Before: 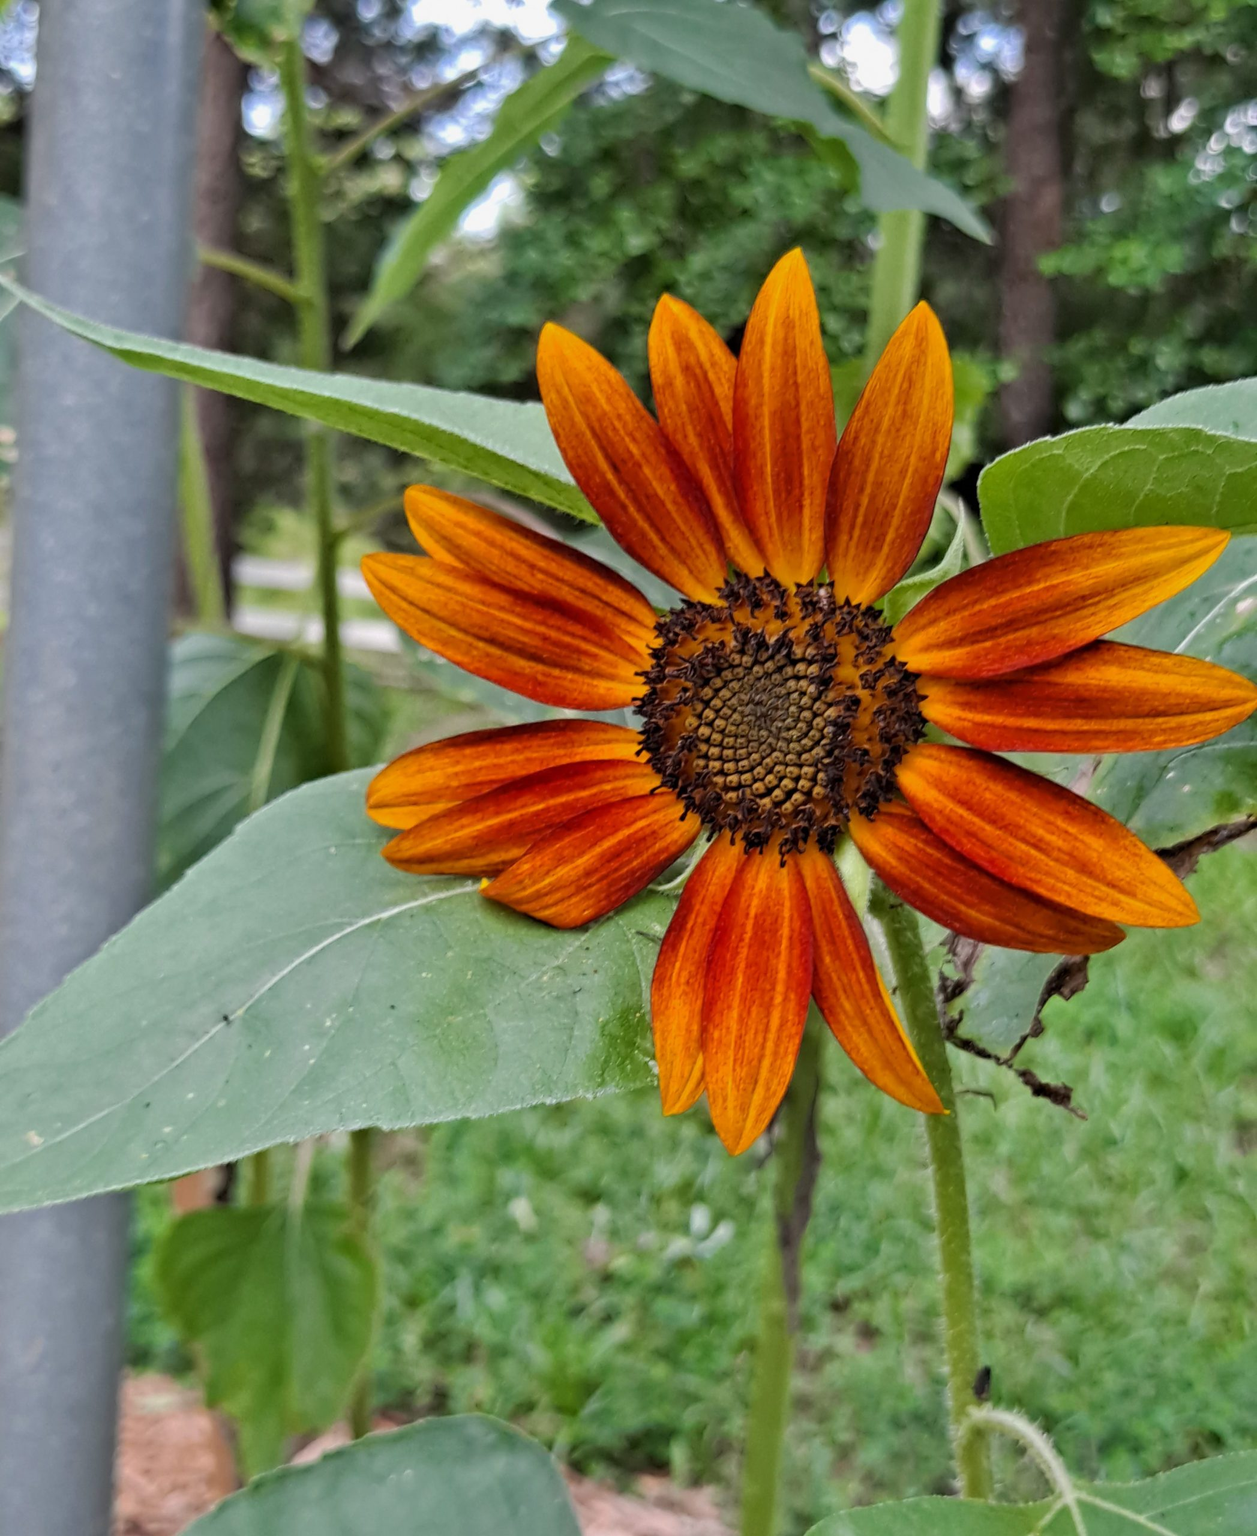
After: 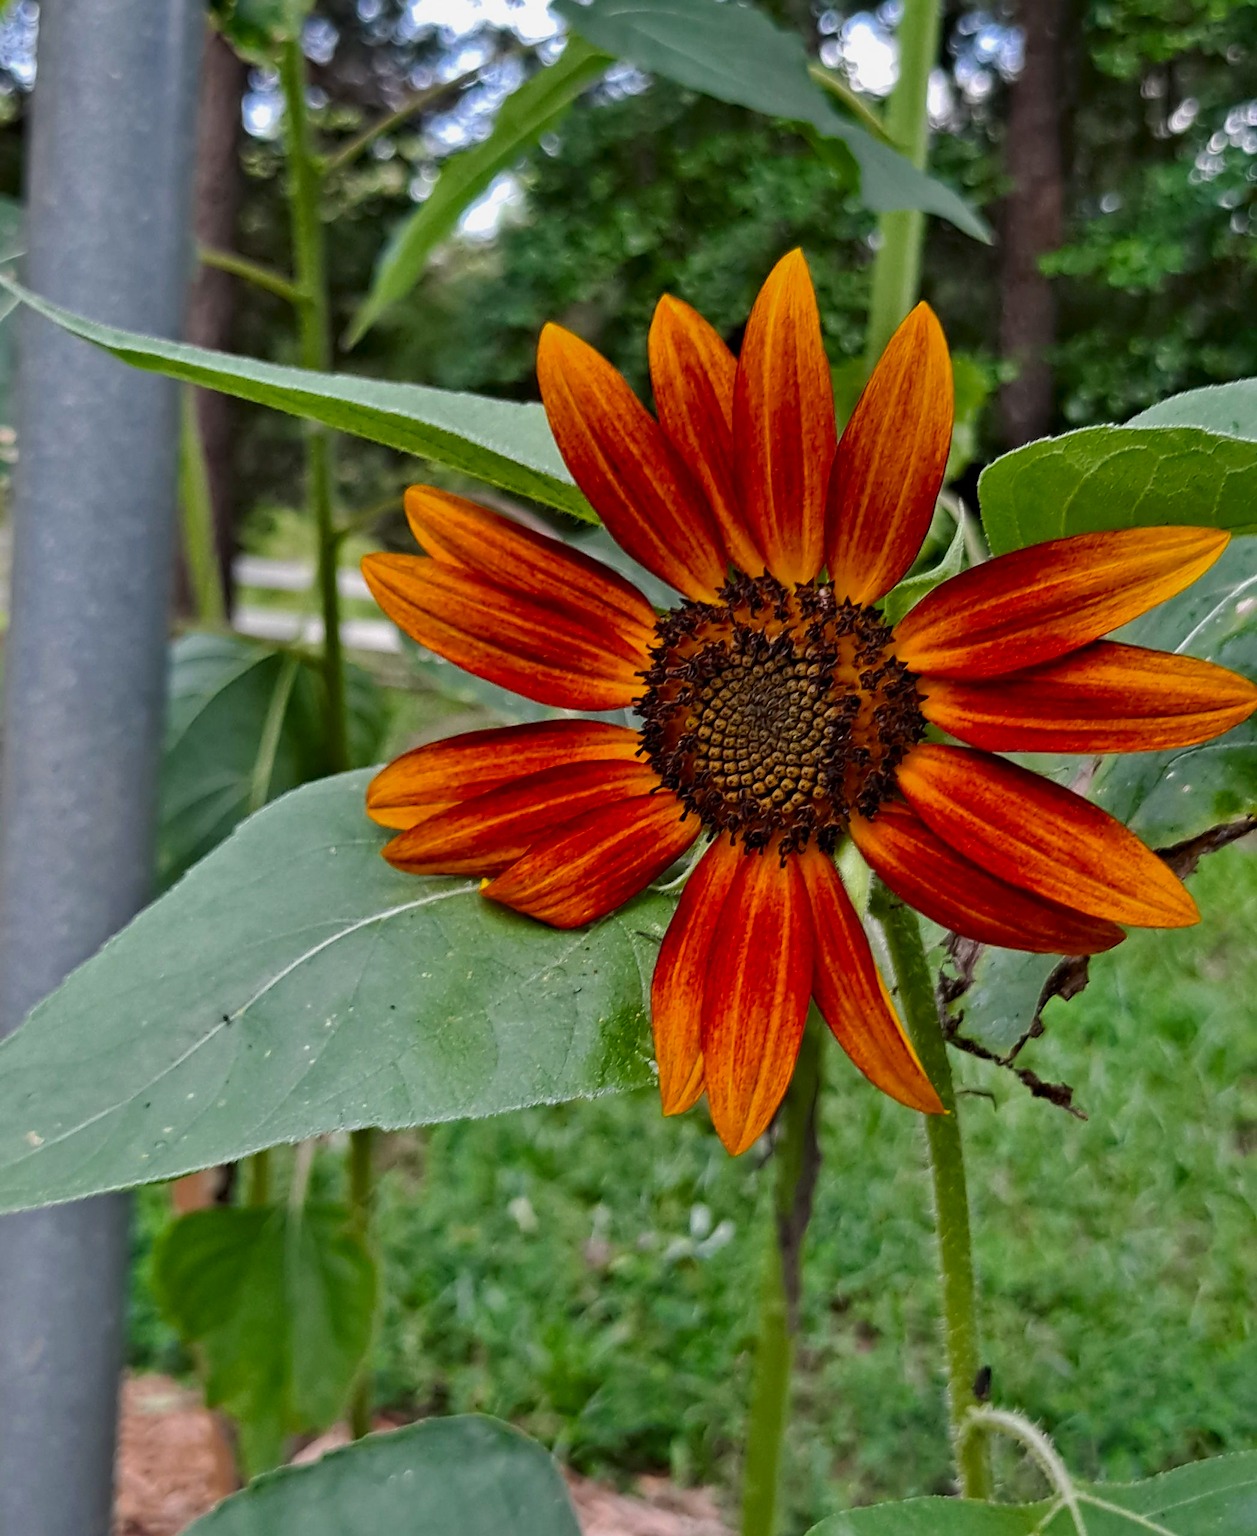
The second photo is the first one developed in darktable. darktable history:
contrast brightness saturation: contrast 0.07, brightness -0.14, saturation 0.11
sharpen: on, module defaults
